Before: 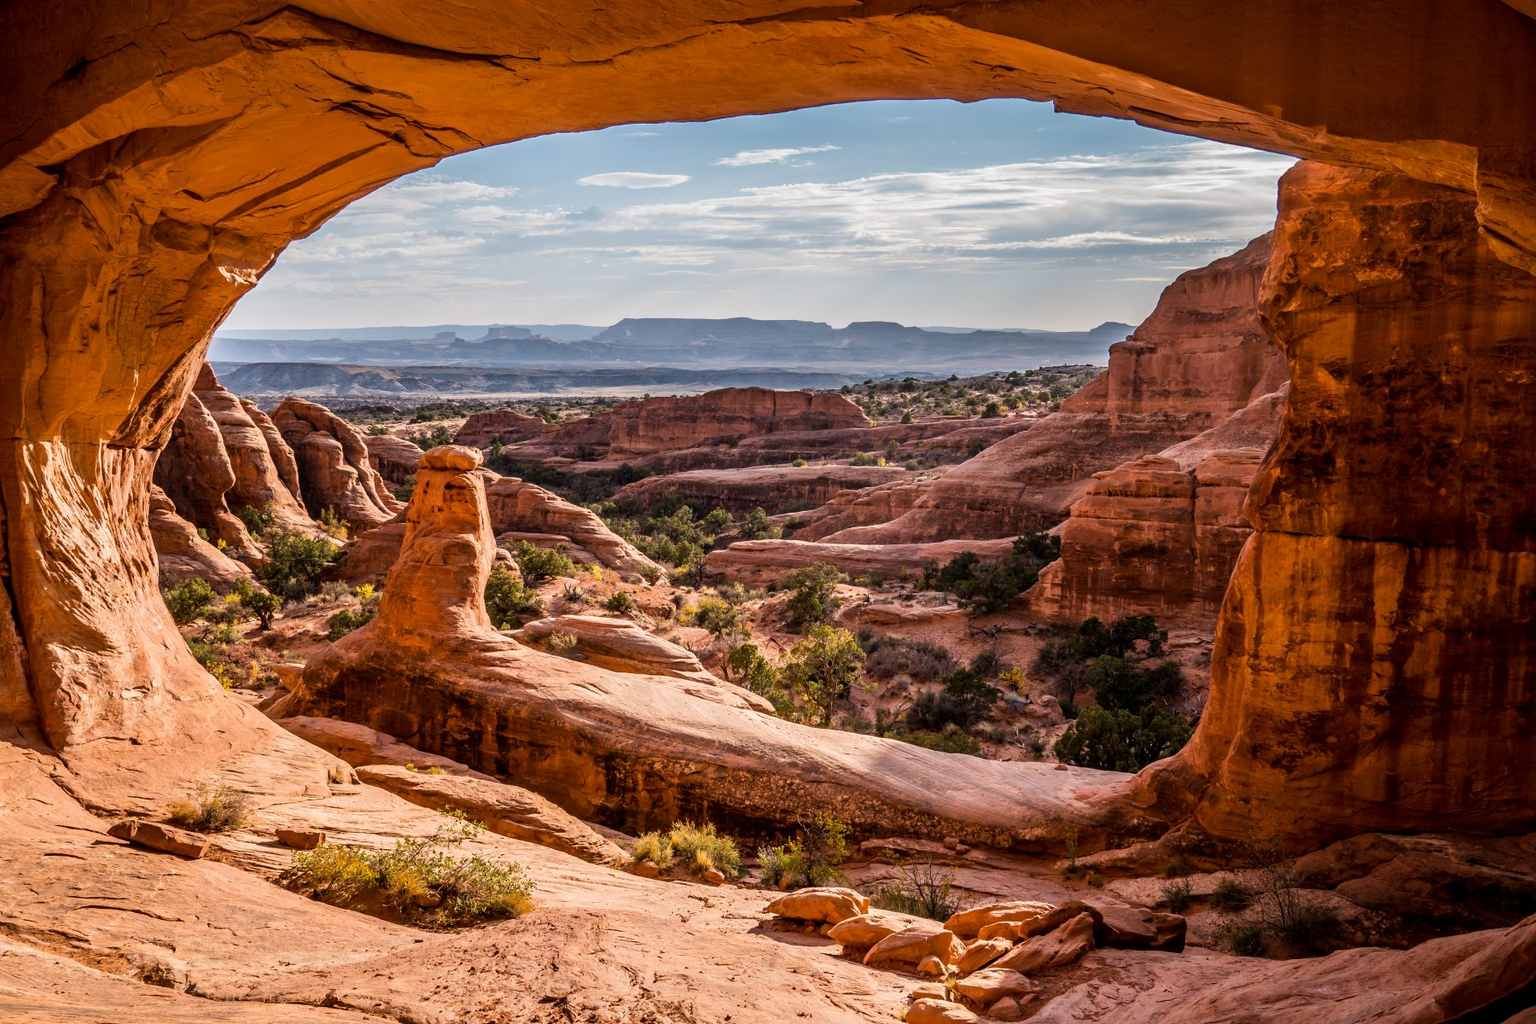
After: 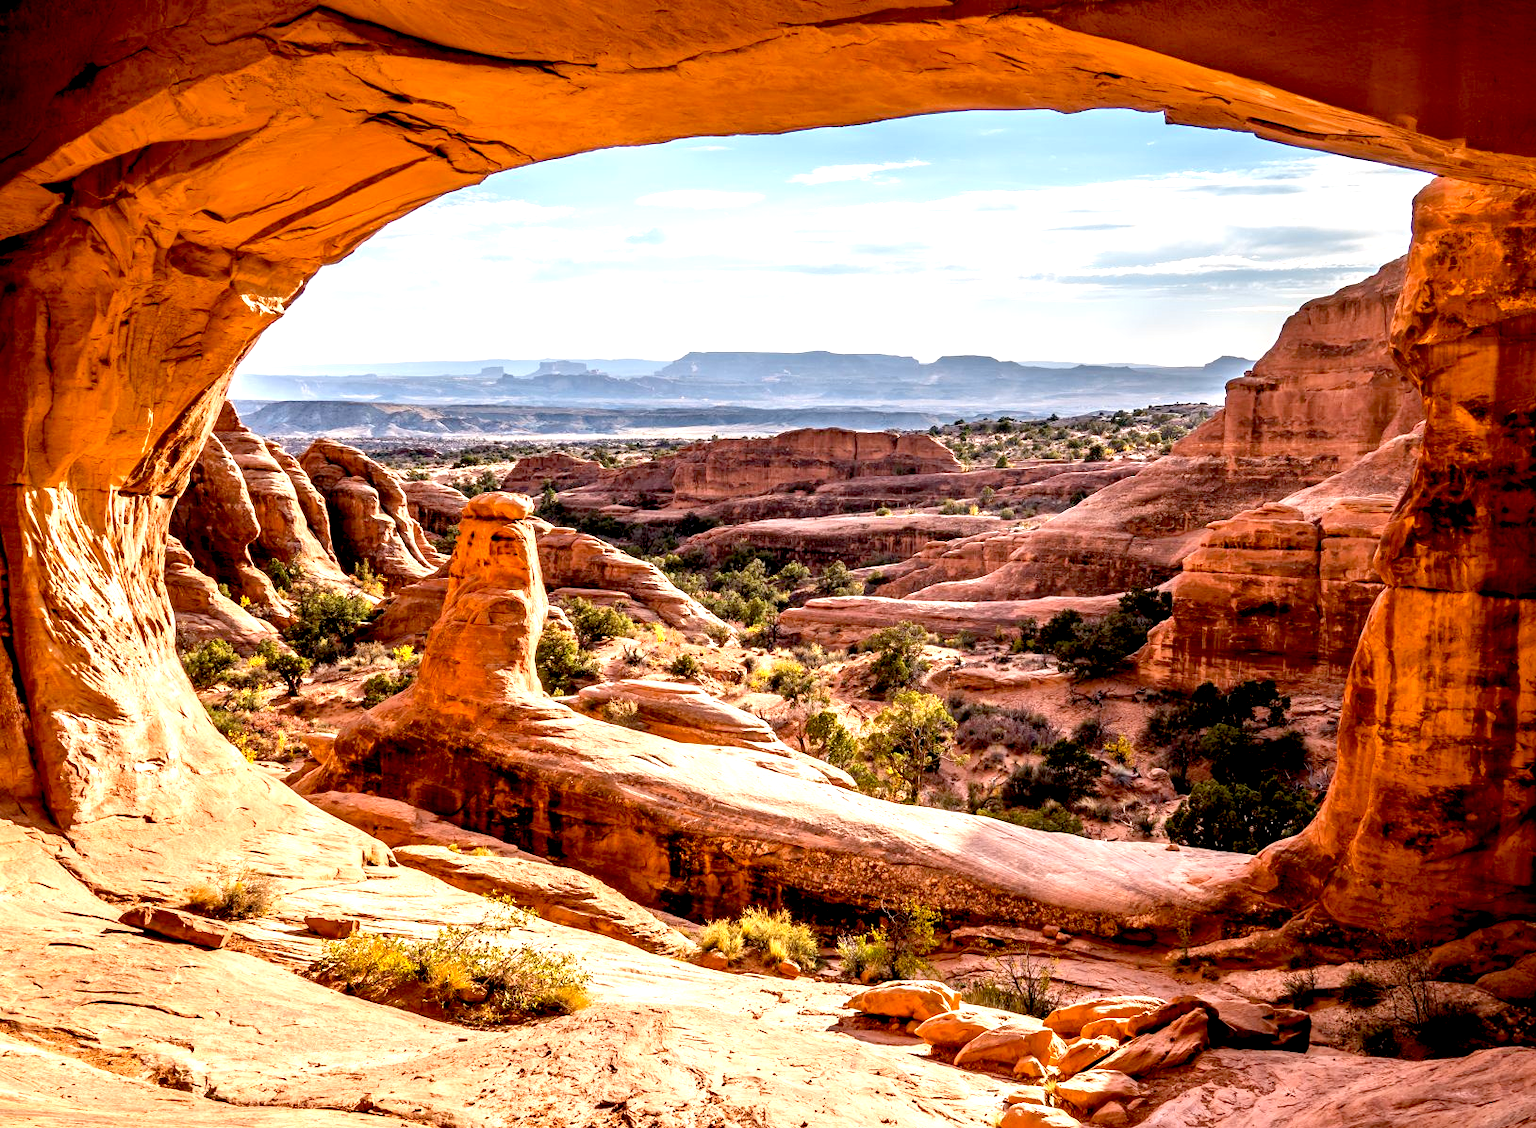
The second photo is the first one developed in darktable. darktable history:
crop: right 9.486%, bottom 0.041%
exposure: black level correction 0.011, exposure 1.078 EV, compensate highlight preservation false
